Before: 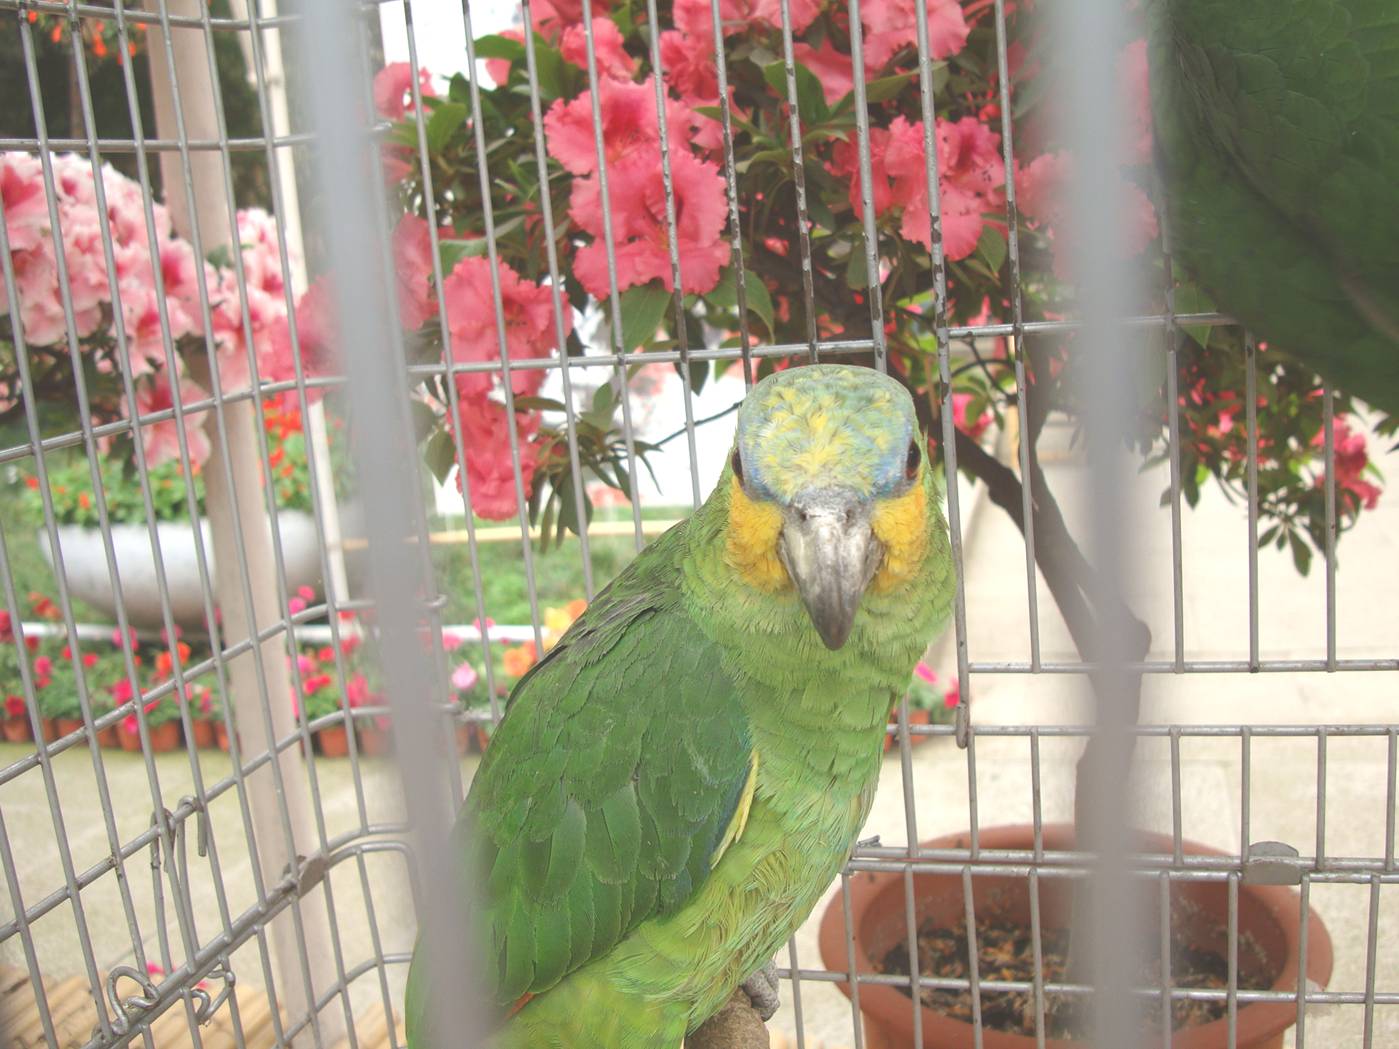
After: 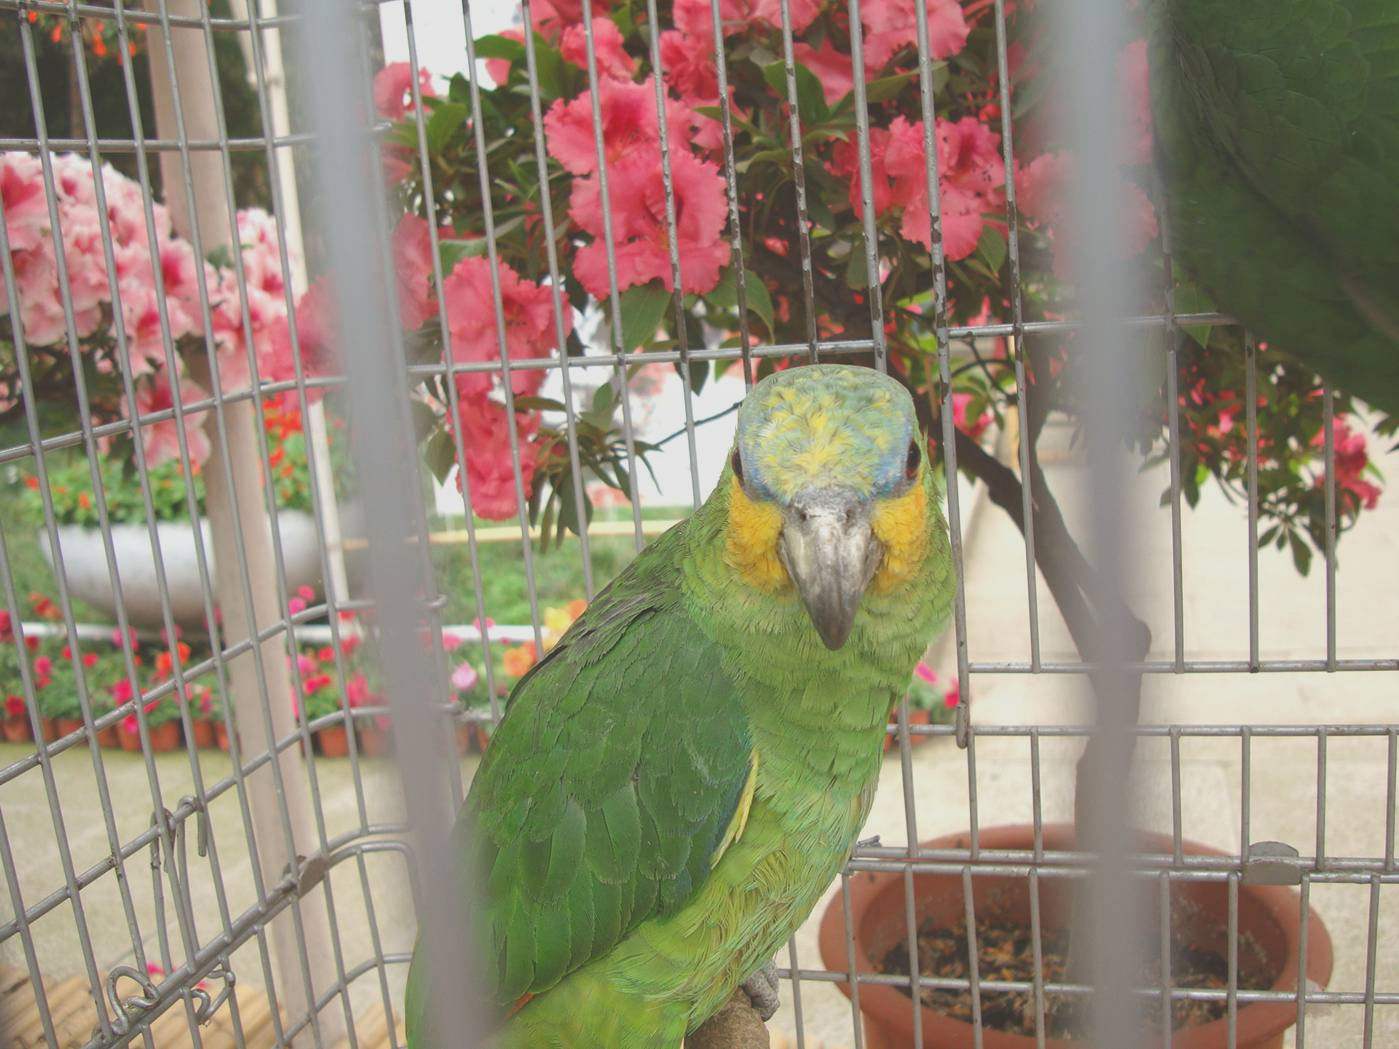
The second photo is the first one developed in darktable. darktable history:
shadows and highlights: radius 120.48, shadows 21.85, white point adjustment -9.65, highlights -14.03, soften with gaussian
